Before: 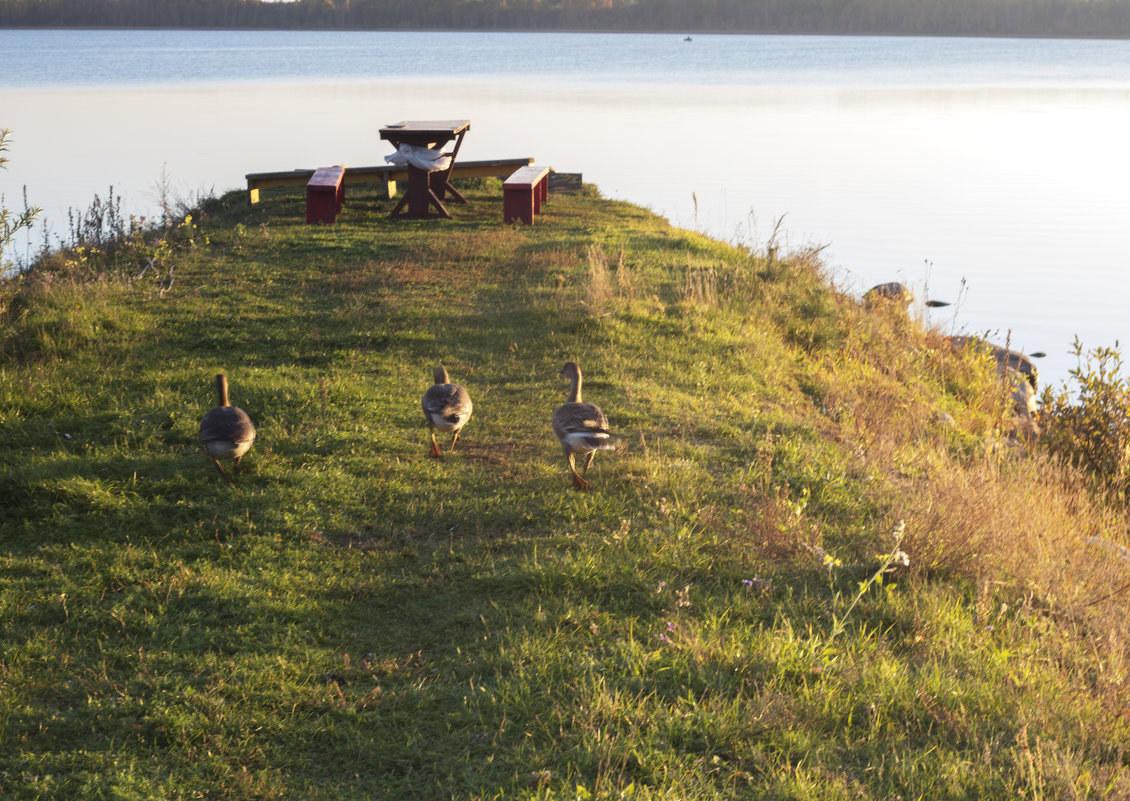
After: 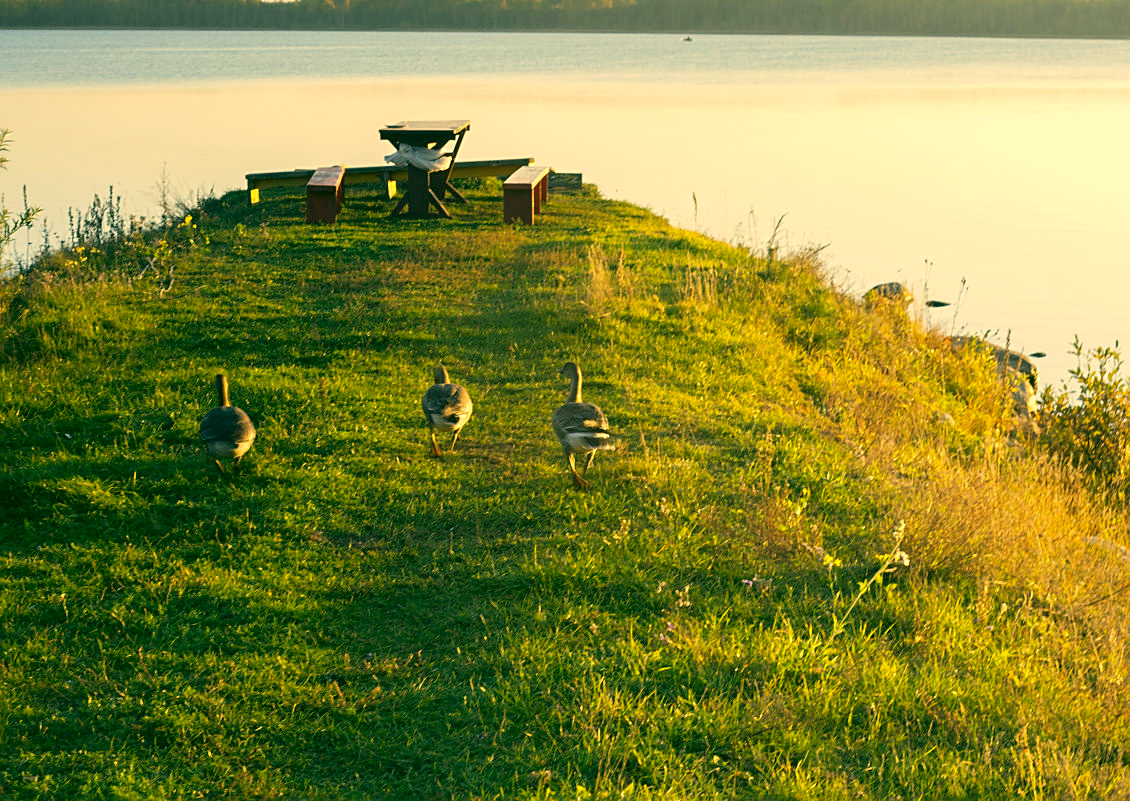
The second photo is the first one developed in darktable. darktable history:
color correction: highlights a* 5.68, highlights b* 33.54, shadows a* -26.31, shadows b* 3.96
sharpen: on, module defaults
